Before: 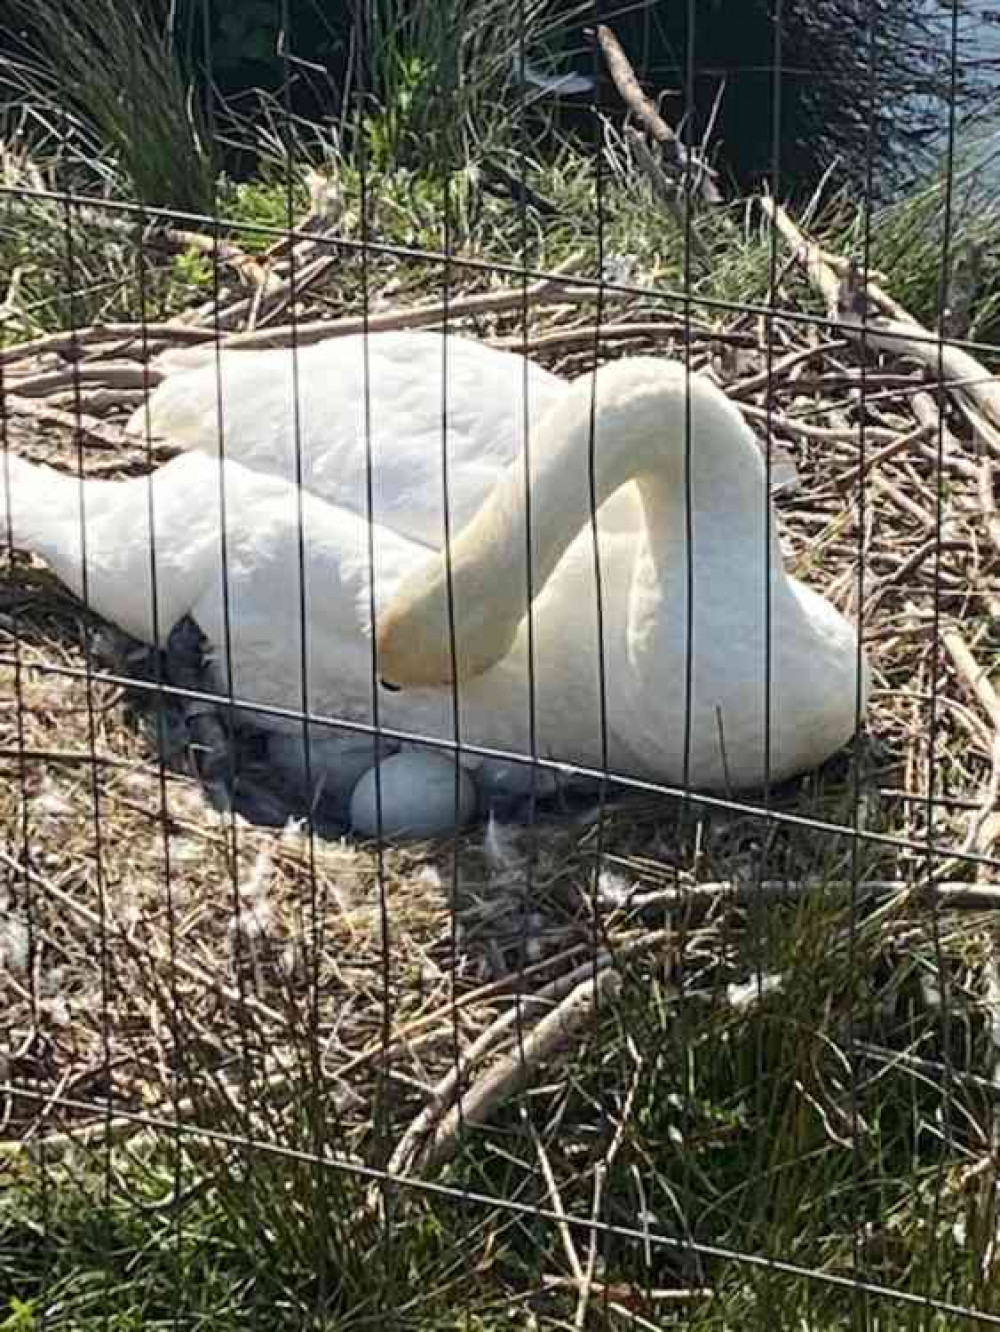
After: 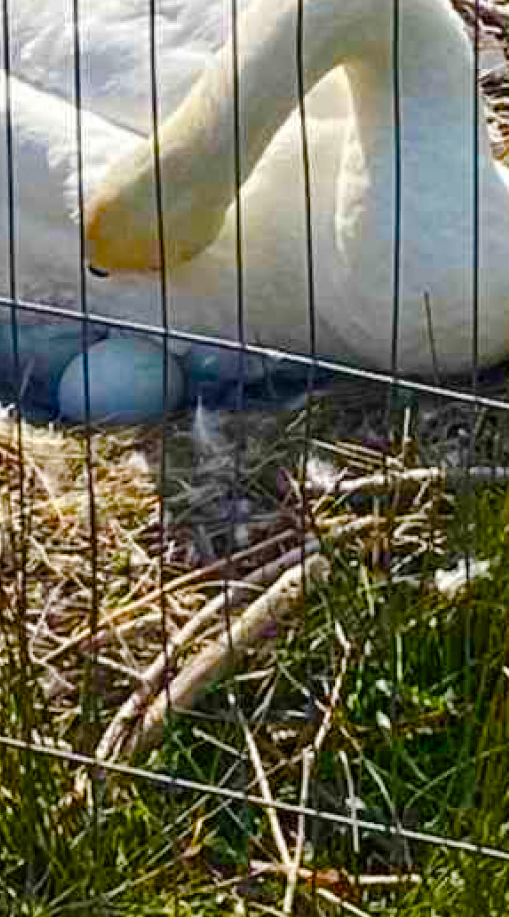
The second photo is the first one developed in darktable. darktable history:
color balance rgb: perceptual saturation grading › global saturation 24.74%, perceptual saturation grading › highlights -51.22%, perceptual saturation grading › mid-tones 19.16%, perceptual saturation grading › shadows 60.98%, global vibrance 50%
crop and rotate: left 29.237%, top 31.152%, right 19.807%
shadows and highlights: low approximation 0.01, soften with gaussian
exposure: compensate highlight preservation false
